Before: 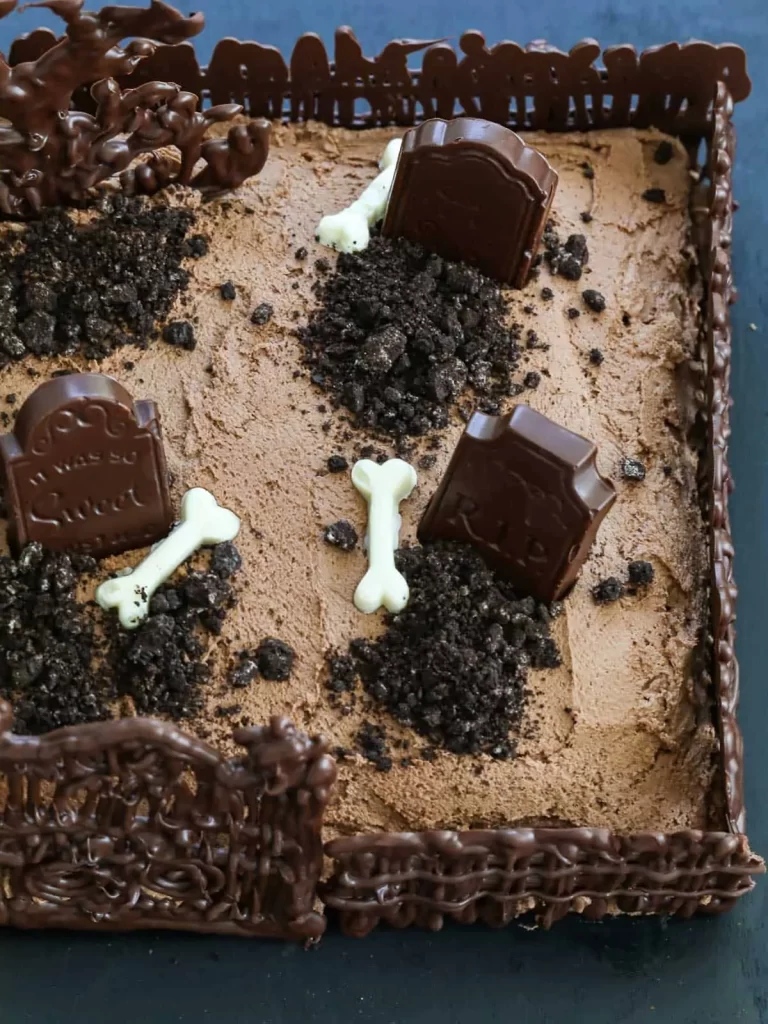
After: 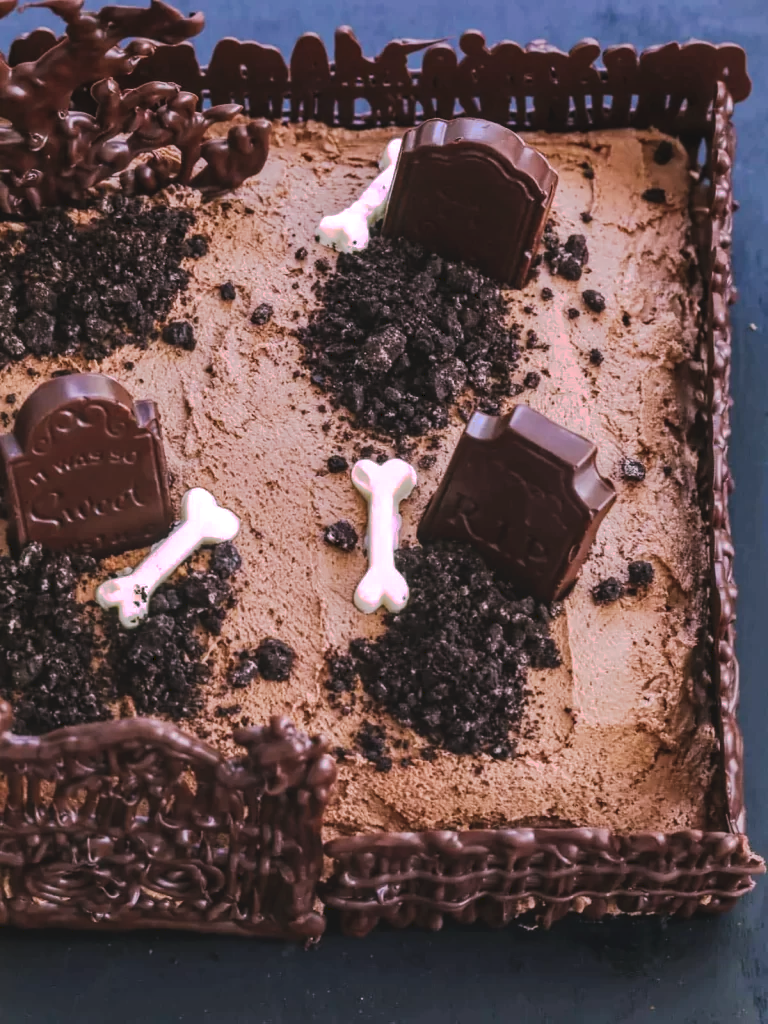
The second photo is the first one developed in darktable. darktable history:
local contrast: detail 130%
tone curve: curves: ch0 [(0, 0) (0.003, 0.098) (0.011, 0.099) (0.025, 0.103) (0.044, 0.114) (0.069, 0.13) (0.1, 0.142) (0.136, 0.161) (0.177, 0.189) (0.224, 0.224) (0.277, 0.266) (0.335, 0.32) (0.399, 0.38) (0.468, 0.45) (0.543, 0.522) (0.623, 0.598) (0.709, 0.669) (0.801, 0.731) (0.898, 0.786) (1, 1)], preserve colors none
tone equalizer: on, module defaults
white balance: red 1.188, blue 1.11
